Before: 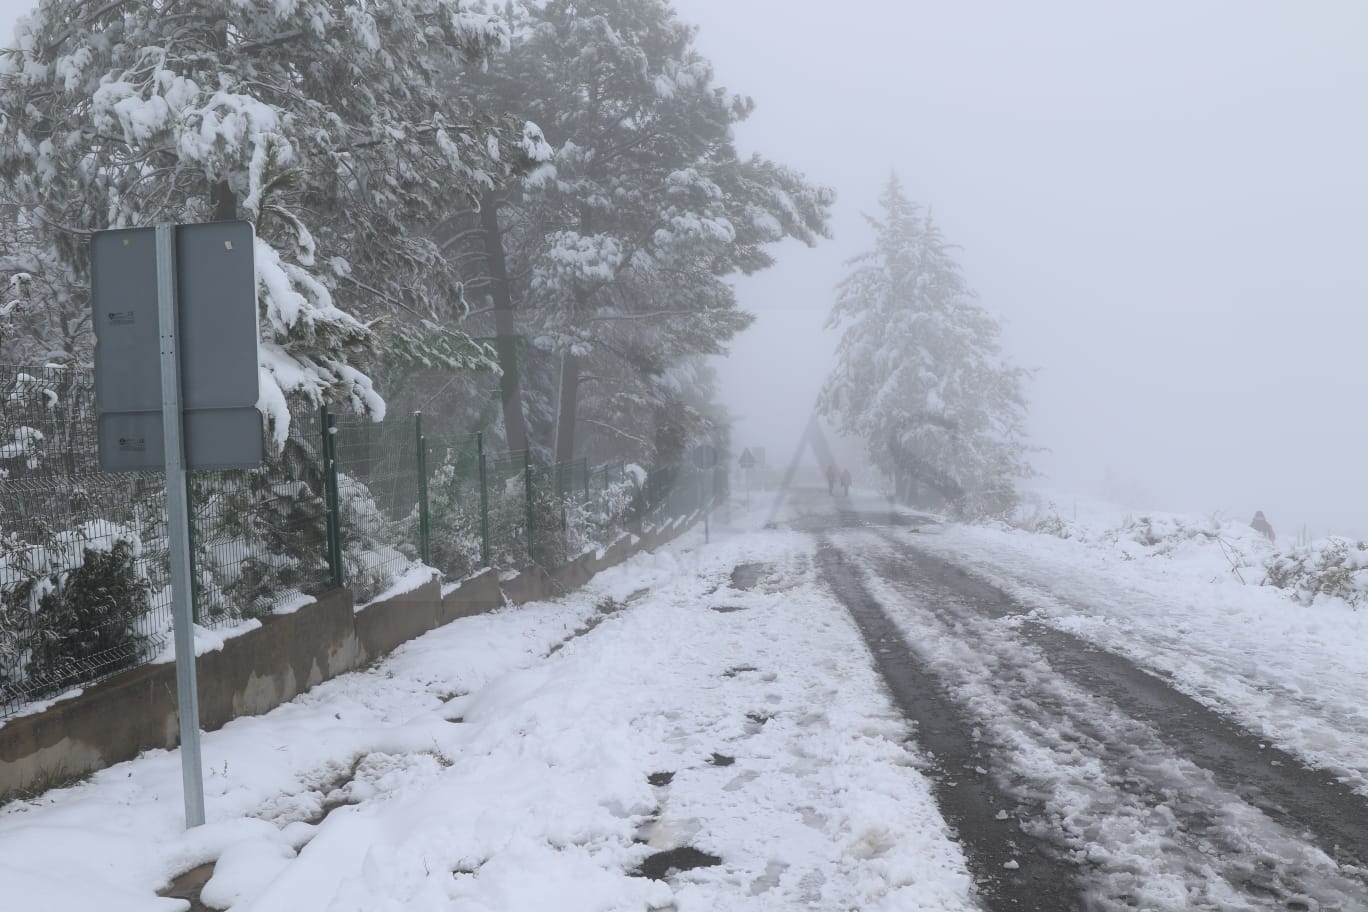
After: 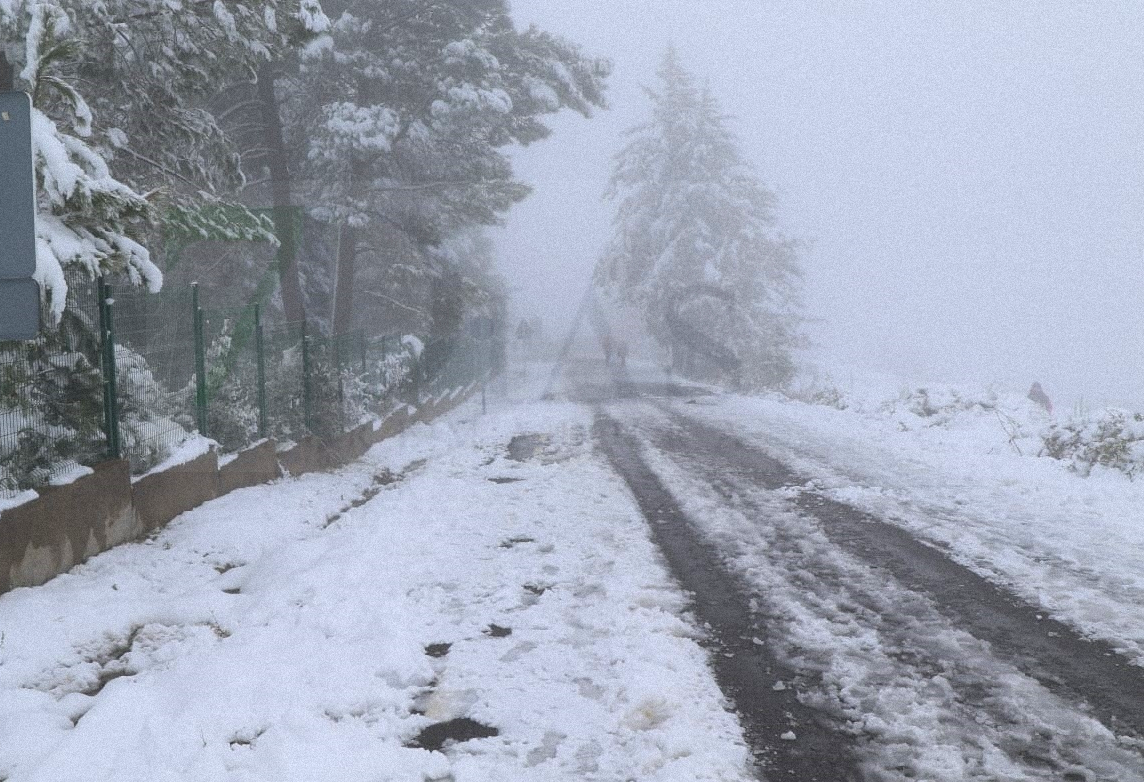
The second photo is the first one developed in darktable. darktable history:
crop: left 16.315%, top 14.246%
grain: mid-tones bias 0%
color balance rgb: perceptual saturation grading › global saturation 25%, global vibrance 20%
